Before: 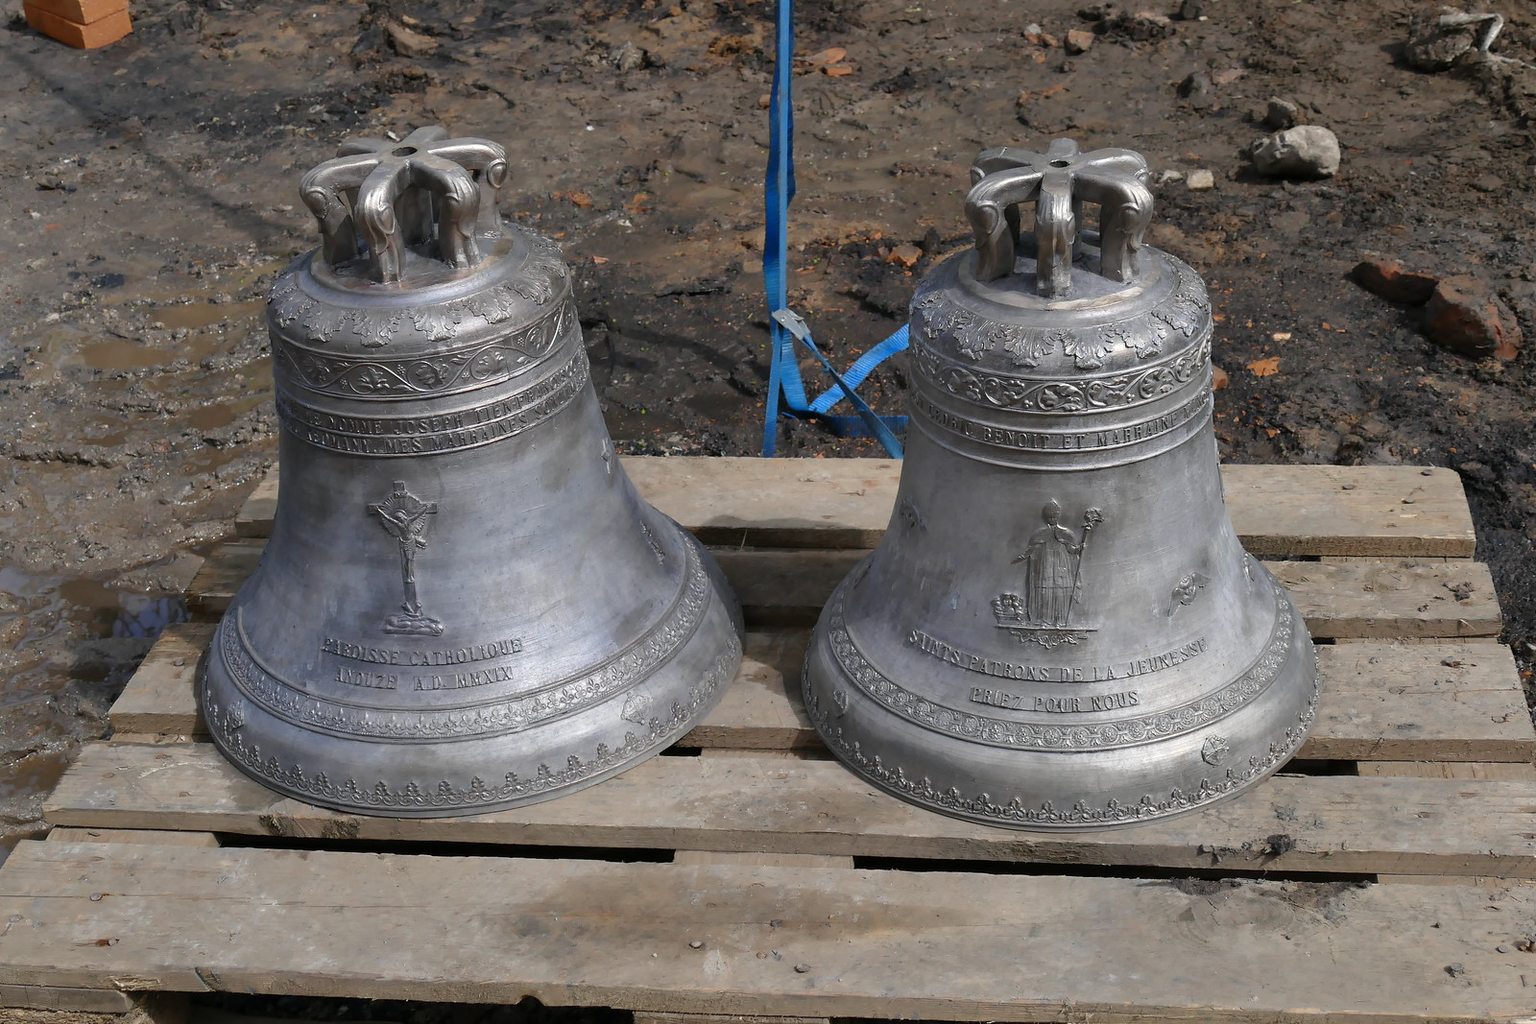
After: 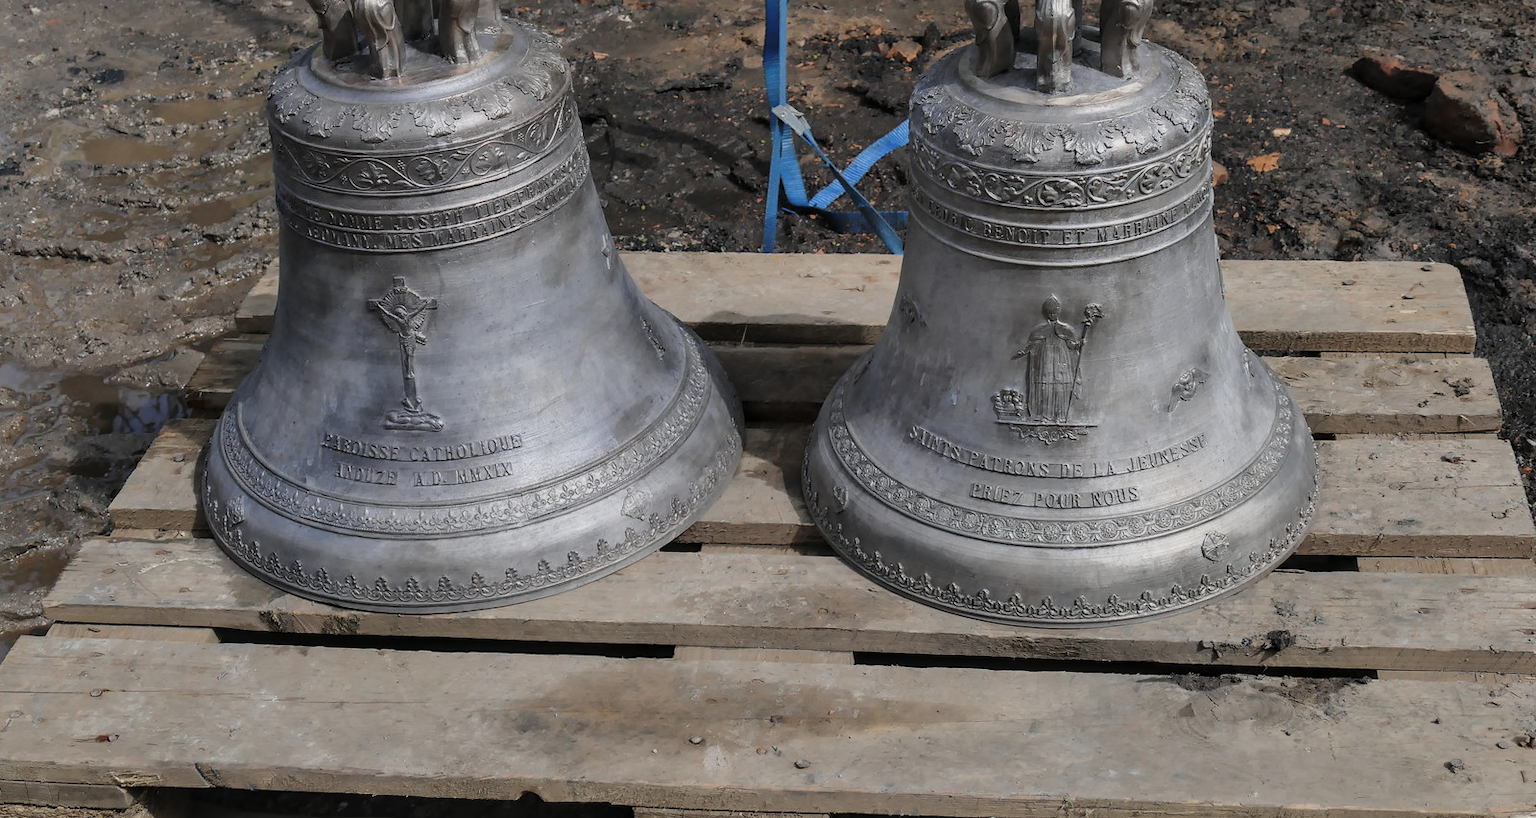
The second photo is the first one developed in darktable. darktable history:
exposure: black level correction -0.015, exposure -0.125 EV, compensate highlight preservation false
filmic rgb: black relative exposure -7.65 EV, white relative exposure 4.56 EV, hardness 3.61, contrast 1.05
crop and rotate: top 19.998%
local contrast: detail 130%
